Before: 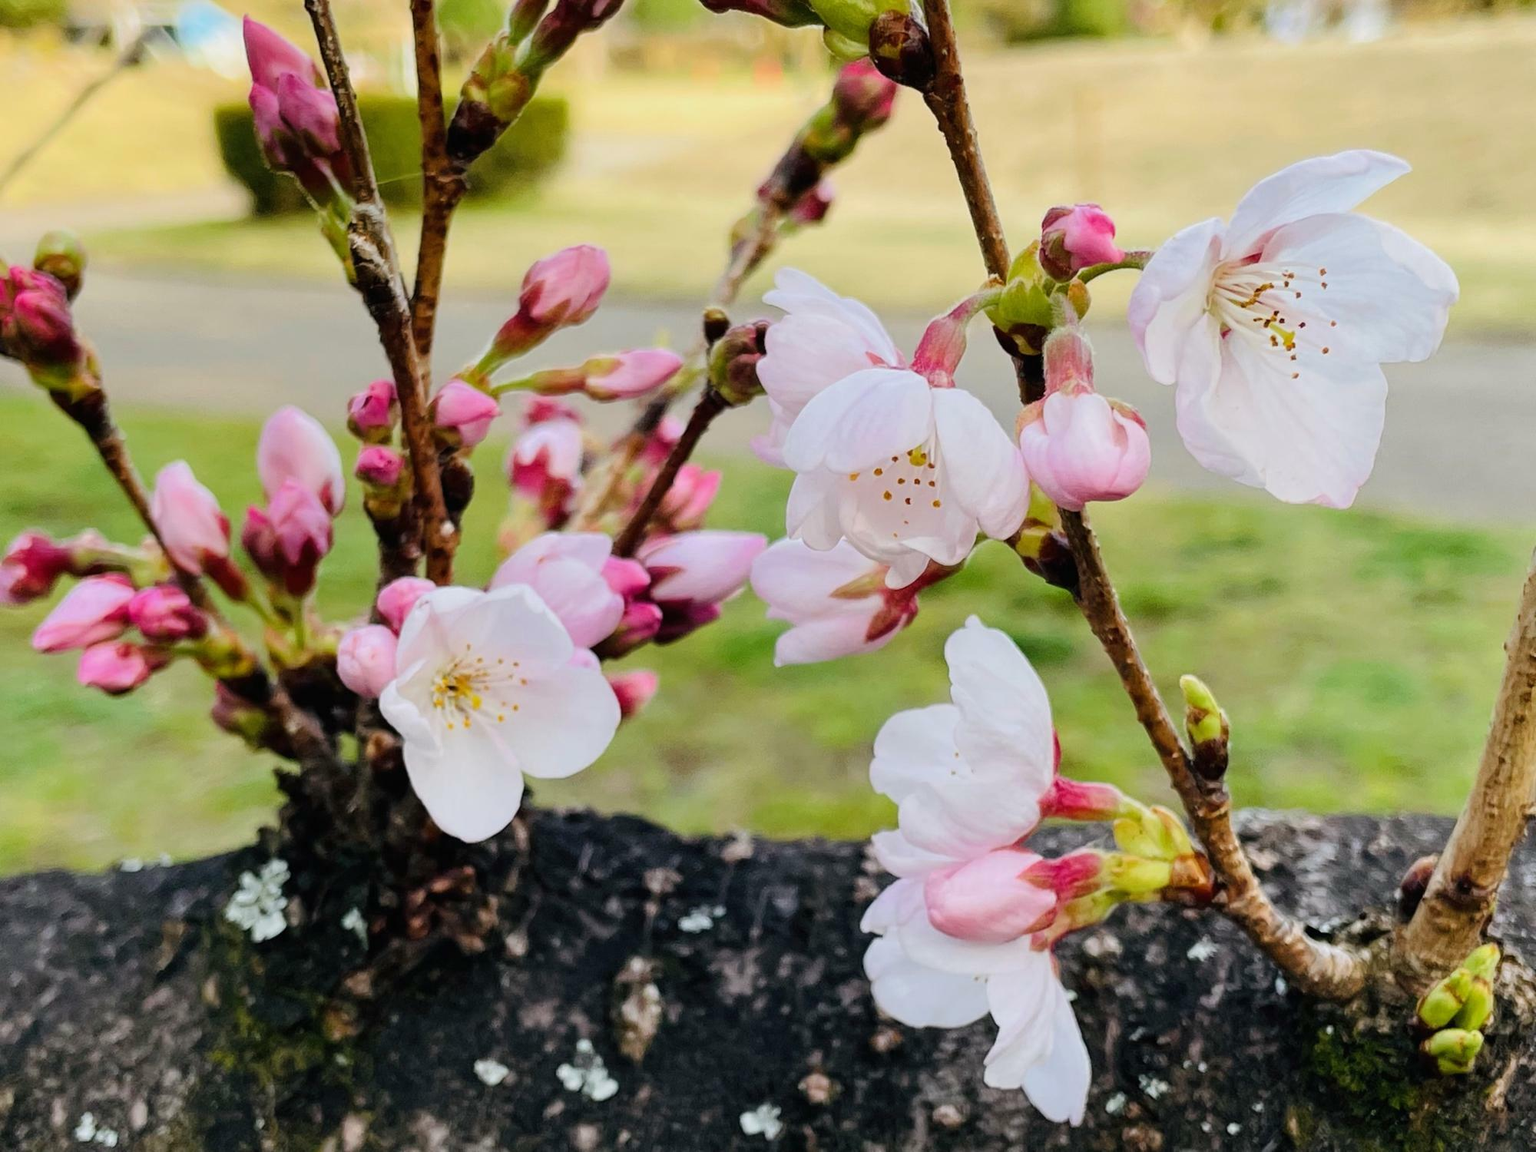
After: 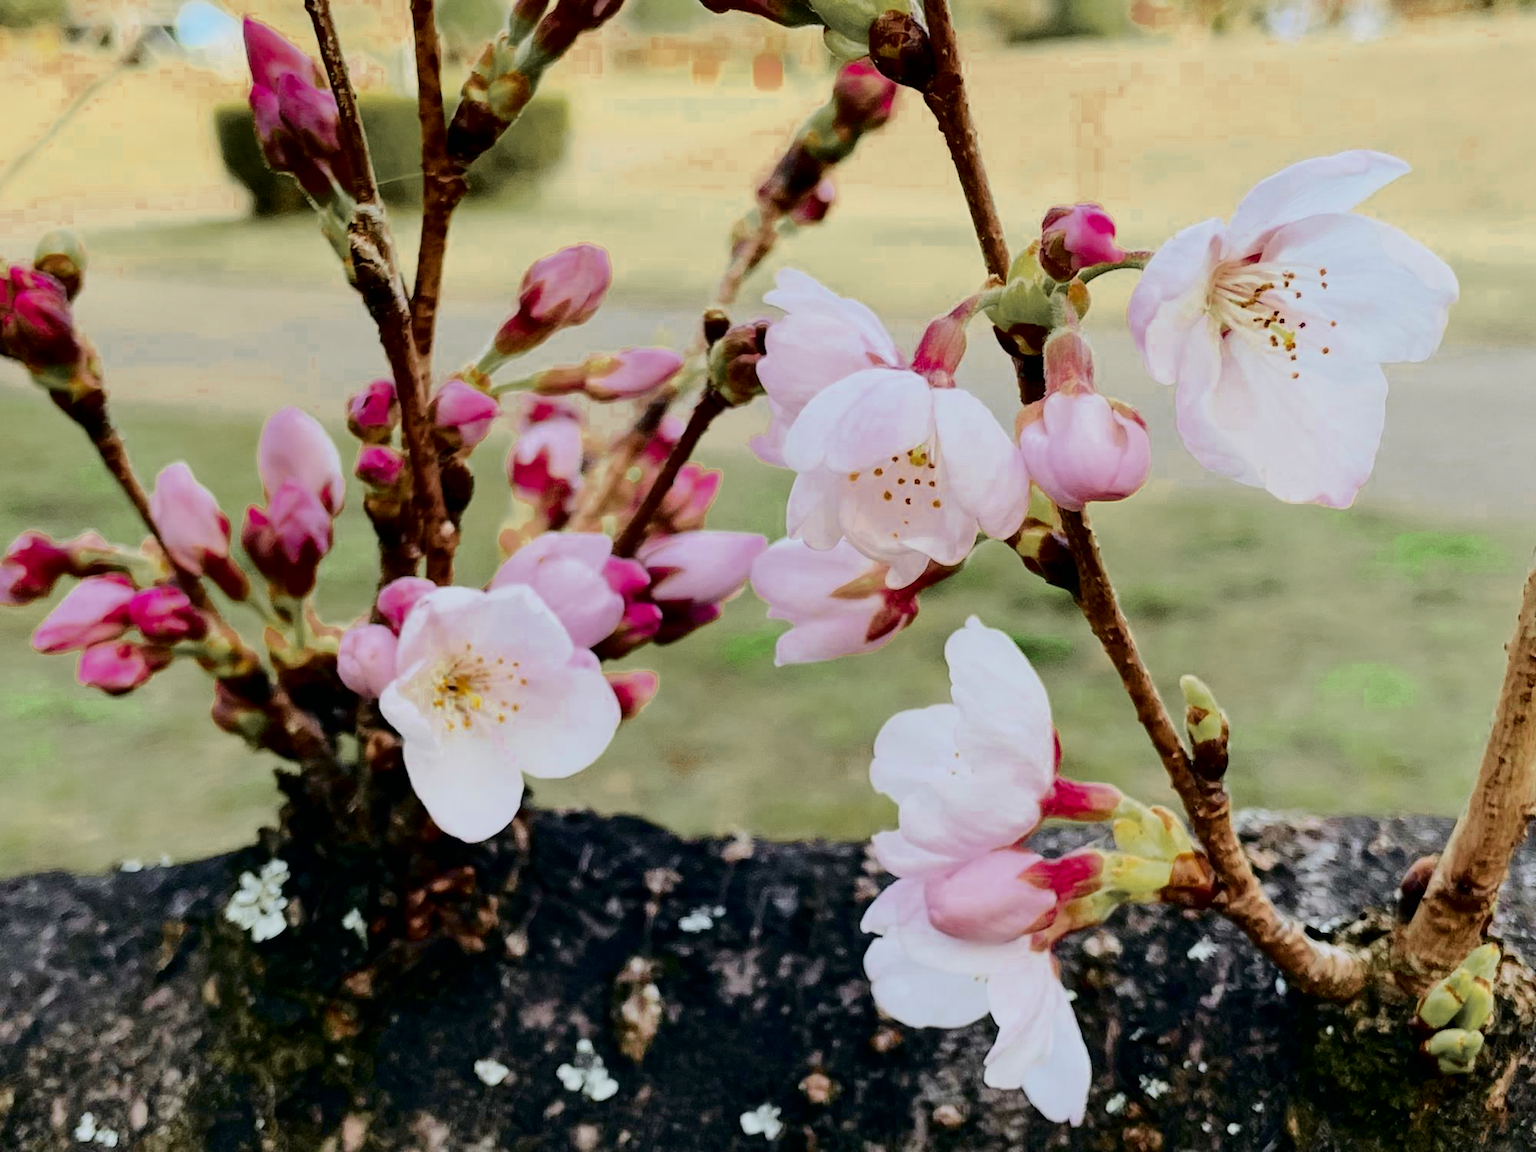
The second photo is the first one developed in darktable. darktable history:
color zones: curves: ch0 [(0.11, 0.396) (0.195, 0.36) (0.25, 0.5) (0.303, 0.412) (0.357, 0.544) (0.75, 0.5) (0.967, 0.328)]; ch1 [(0, 0.468) (0.112, 0.512) (0.202, 0.6) (0.25, 0.5) (0.307, 0.352) (0.357, 0.544) (0.75, 0.5) (0.963, 0.524)]
tone curve: curves: ch0 [(0, 0) (0.049, 0.01) (0.154, 0.081) (0.491, 0.519) (0.748, 0.765) (1, 0.919)]; ch1 [(0, 0) (0.172, 0.123) (0.317, 0.272) (0.401, 0.422) (0.499, 0.497) (0.531, 0.54) (0.615, 0.603) (0.741, 0.783) (1, 1)]; ch2 [(0, 0) (0.411, 0.424) (0.483, 0.478) (0.544, 0.56) (0.686, 0.638) (1, 1)], color space Lab, independent channels, preserve colors none
